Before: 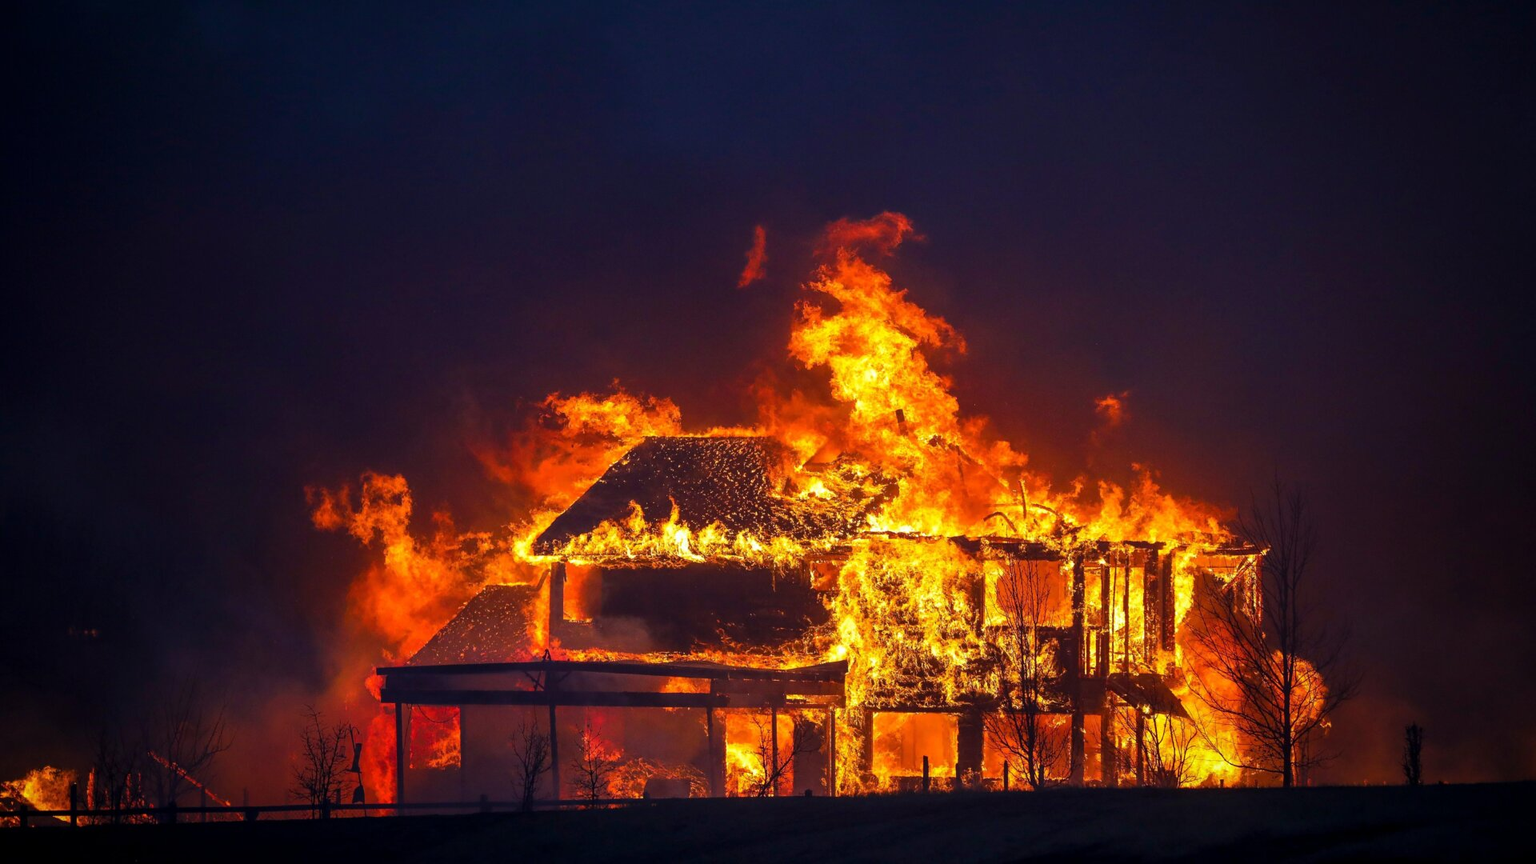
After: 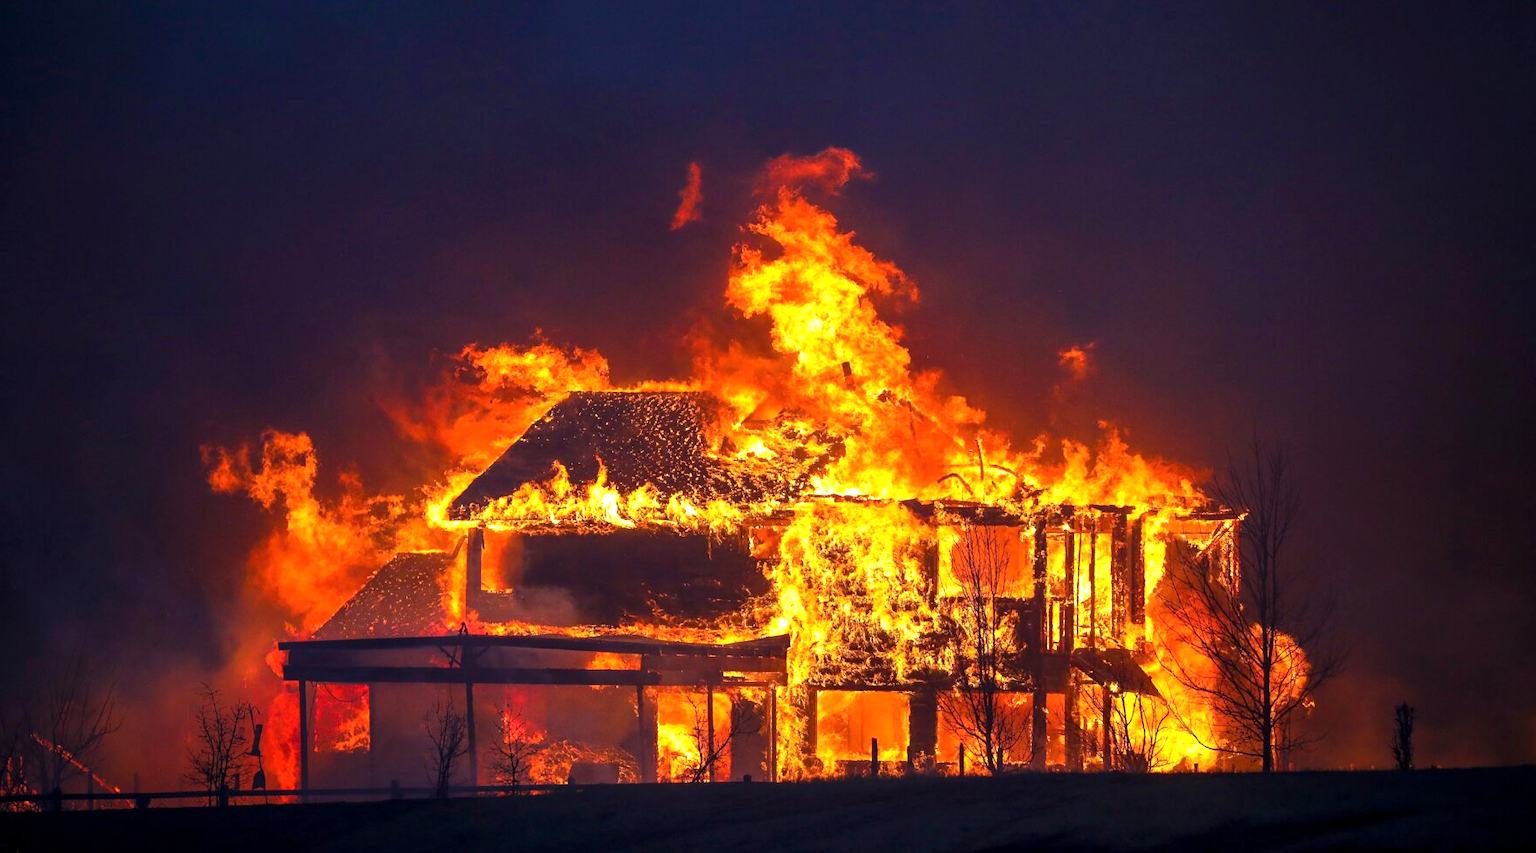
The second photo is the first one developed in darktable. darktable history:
tone equalizer: on, module defaults
crop and rotate: left 7.819%, top 8.927%
exposure: exposure 0.549 EV, compensate highlight preservation false
